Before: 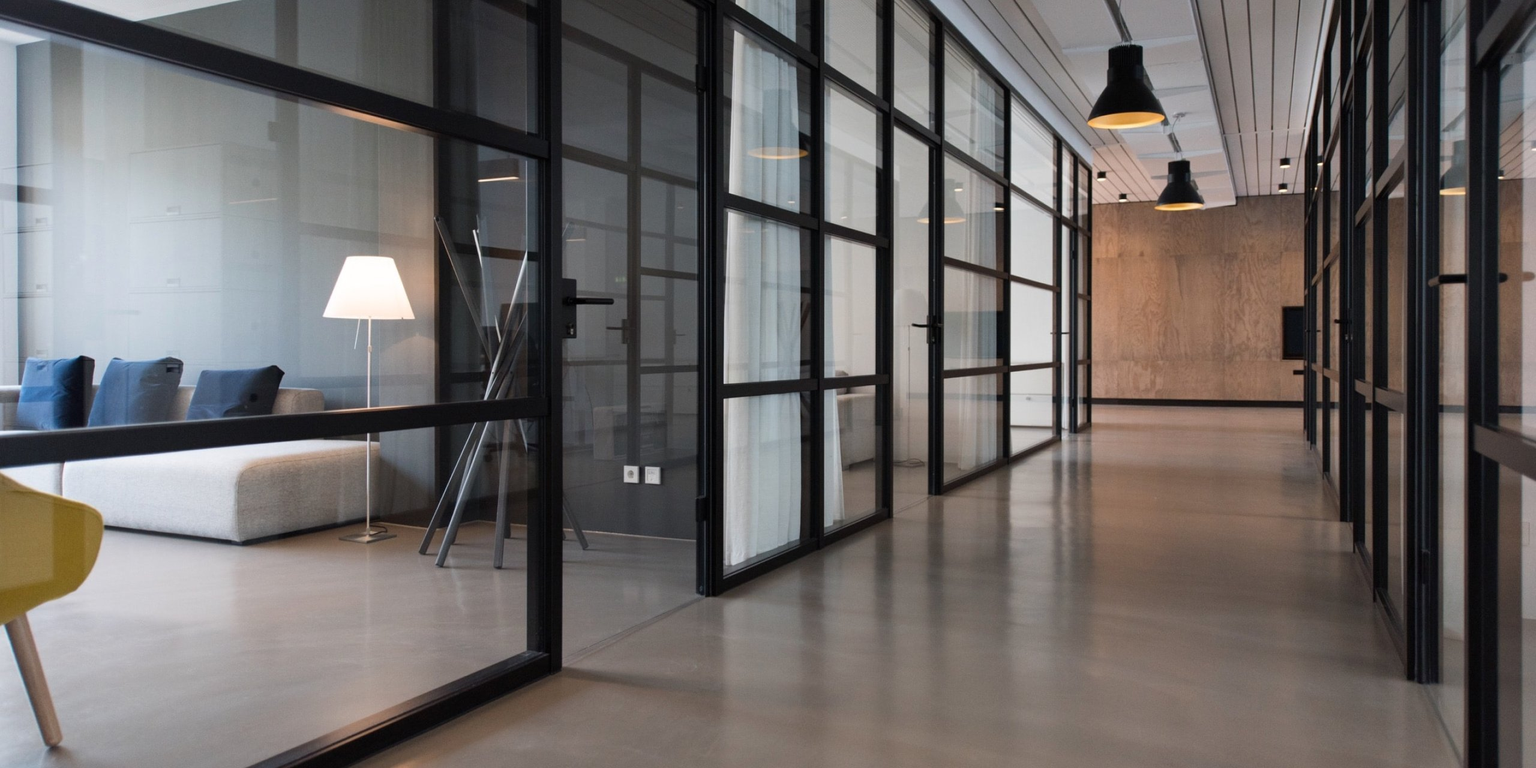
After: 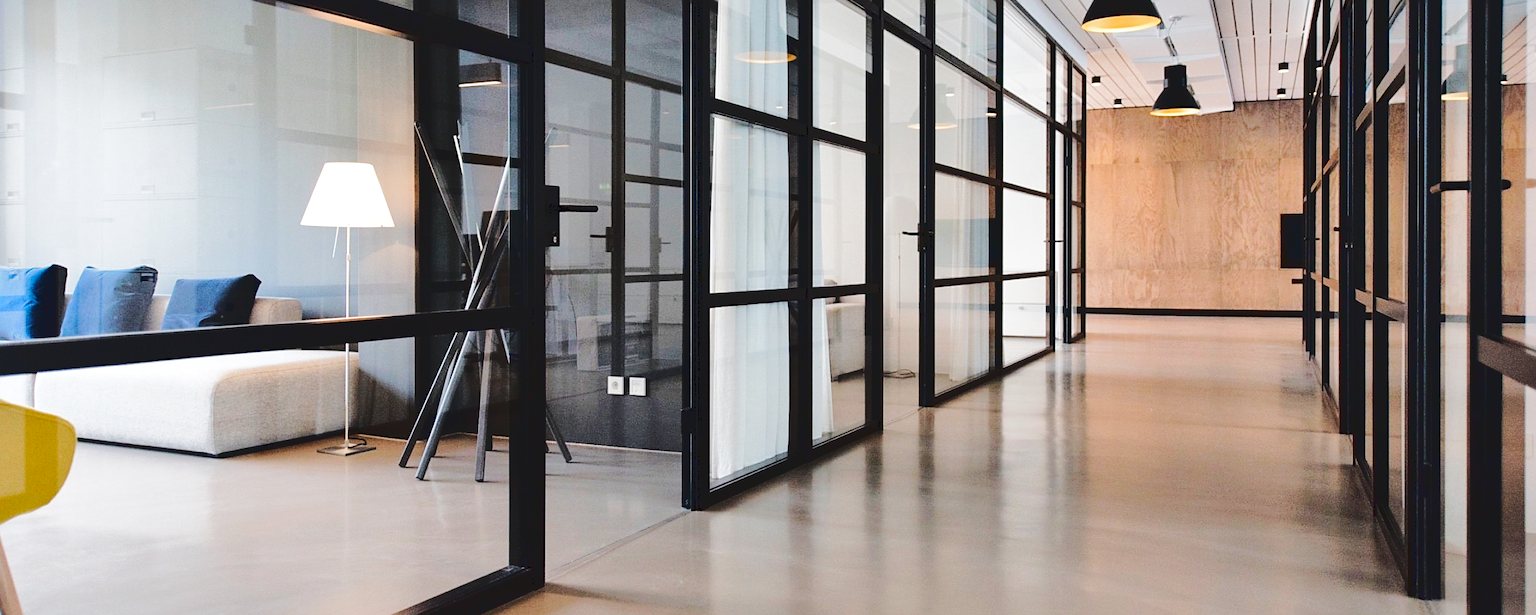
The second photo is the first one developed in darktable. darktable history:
crop and rotate: left 1.912%, top 12.671%, right 0.167%, bottom 8.814%
exposure: exposure 0.021 EV, compensate highlight preservation false
sharpen: on, module defaults
tone curve: curves: ch0 [(0, 0) (0.003, 0.089) (0.011, 0.089) (0.025, 0.088) (0.044, 0.089) (0.069, 0.094) (0.1, 0.108) (0.136, 0.119) (0.177, 0.147) (0.224, 0.204) (0.277, 0.28) (0.335, 0.389) (0.399, 0.486) (0.468, 0.588) (0.543, 0.647) (0.623, 0.705) (0.709, 0.759) (0.801, 0.815) (0.898, 0.873) (1, 1)], color space Lab, linked channels, preserve colors none
shadows and highlights: shadows 37.25, highlights -27.4, soften with gaussian
base curve: curves: ch0 [(0, 0) (0.036, 0.037) (0.121, 0.228) (0.46, 0.76) (0.859, 0.983) (1, 1)], preserve colors none
local contrast: mode bilateral grid, contrast 19, coarseness 49, detail 119%, midtone range 0.2
